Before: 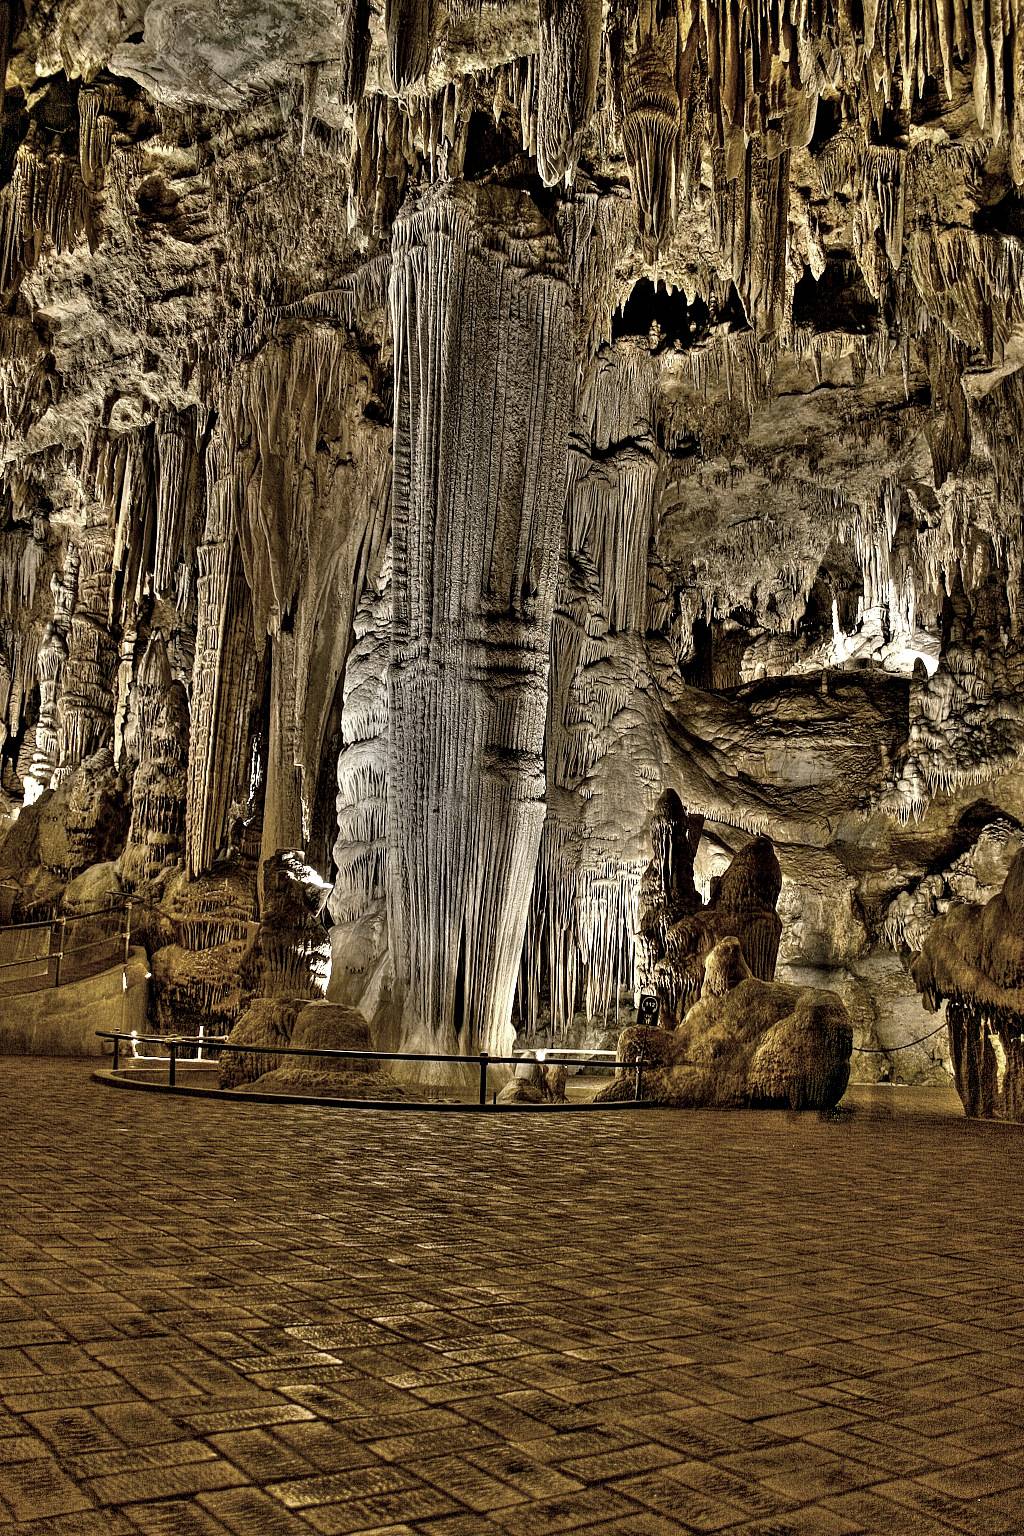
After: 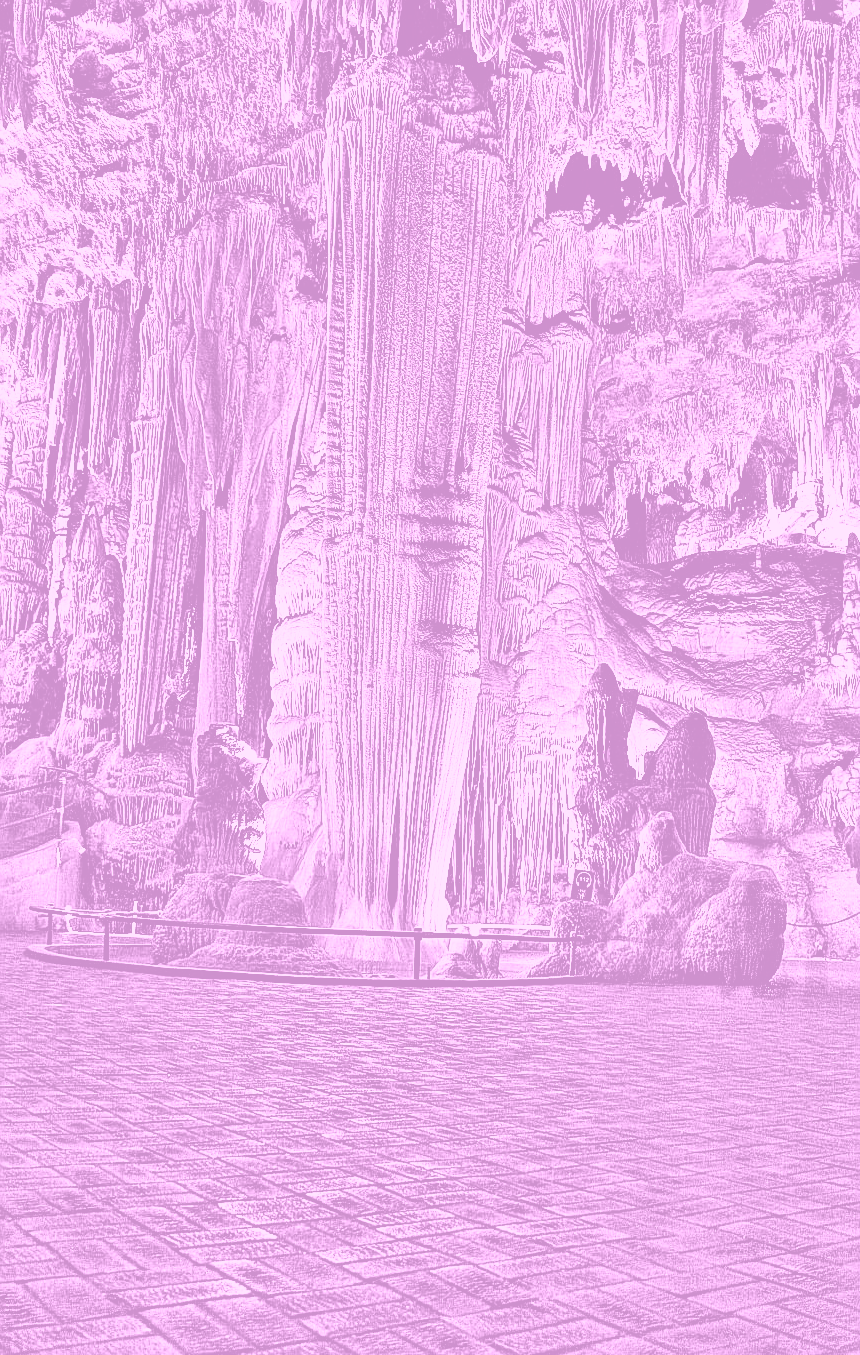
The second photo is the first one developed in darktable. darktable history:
crop: left 6.446%, top 8.188%, right 9.538%, bottom 3.548%
color zones: mix -62.47%
sharpen: on, module defaults
base curve: curves: ch0 [(0, 0) (0.007, 0.004) (0.027, 0.03) (0.046, 0.07) (0.207, 0.54) (0.442, 0.872) (0.673, 0.972) (1, 1)], preserve colors none
color calibration: output gray [0.267, 0.423, 0.261, 0], illuminant same as pipeline (D50), adaptation none (bypass)
colorize: hue 331.2°, saturation 69%, source mix 30.28%, lightness 69.02%, version 1
white balance: emerald 1
